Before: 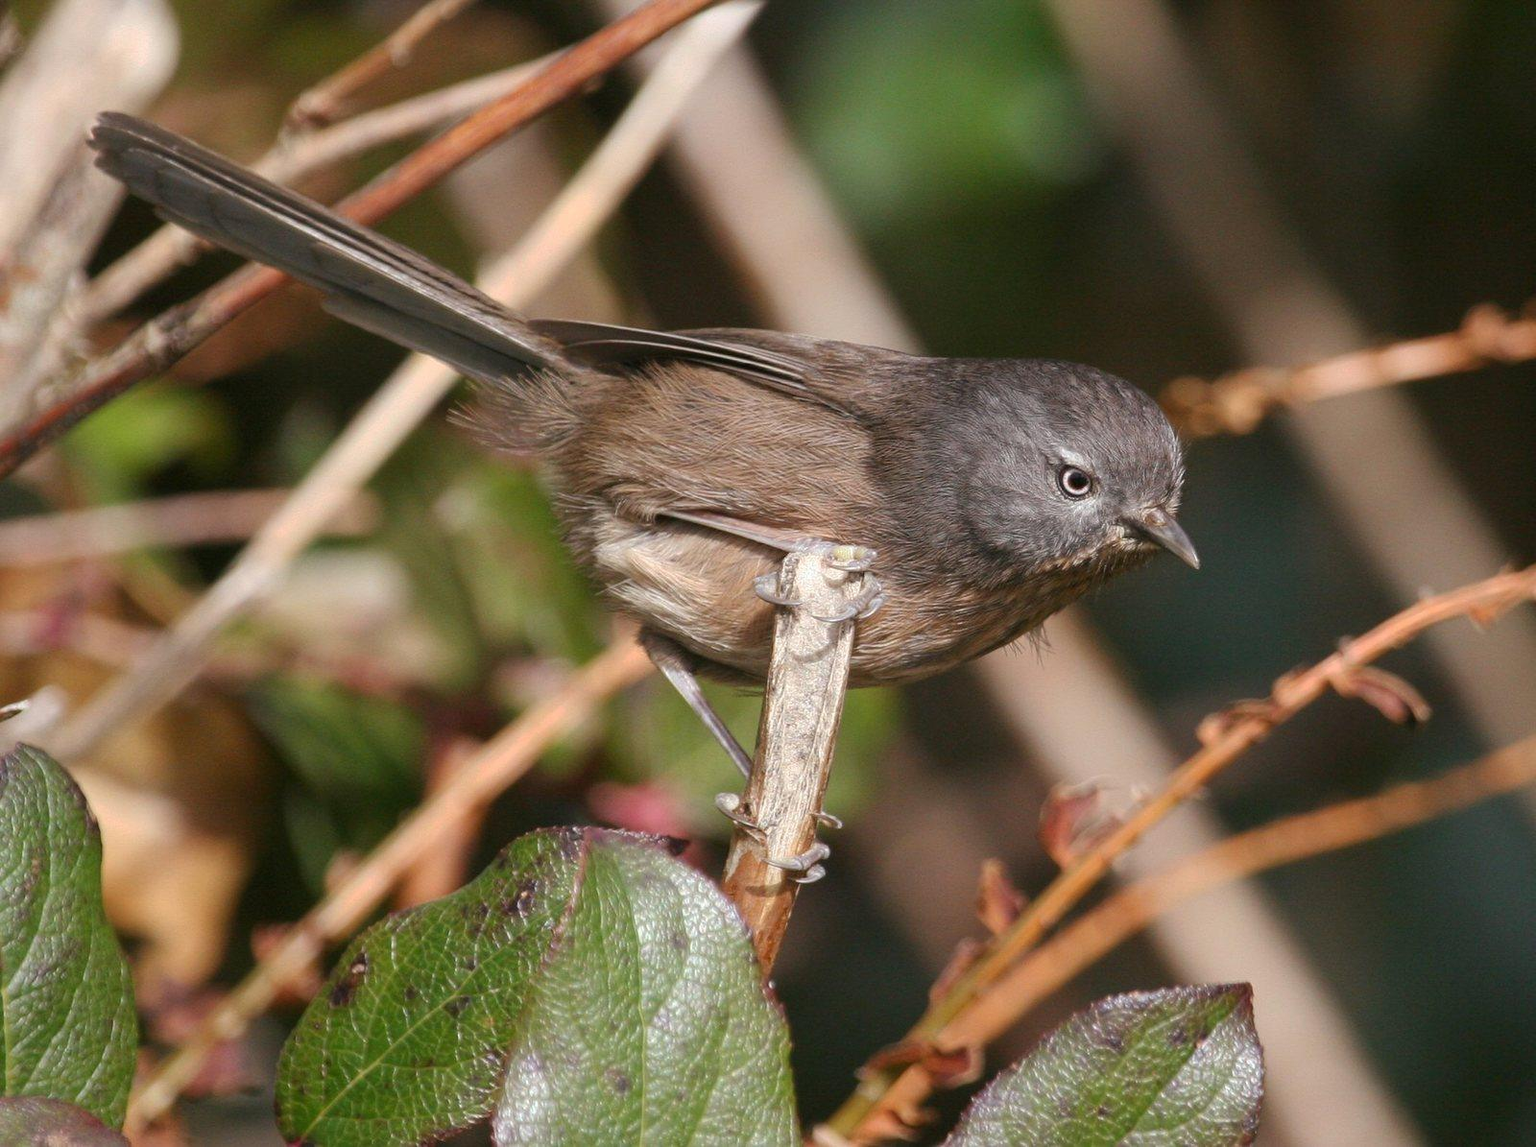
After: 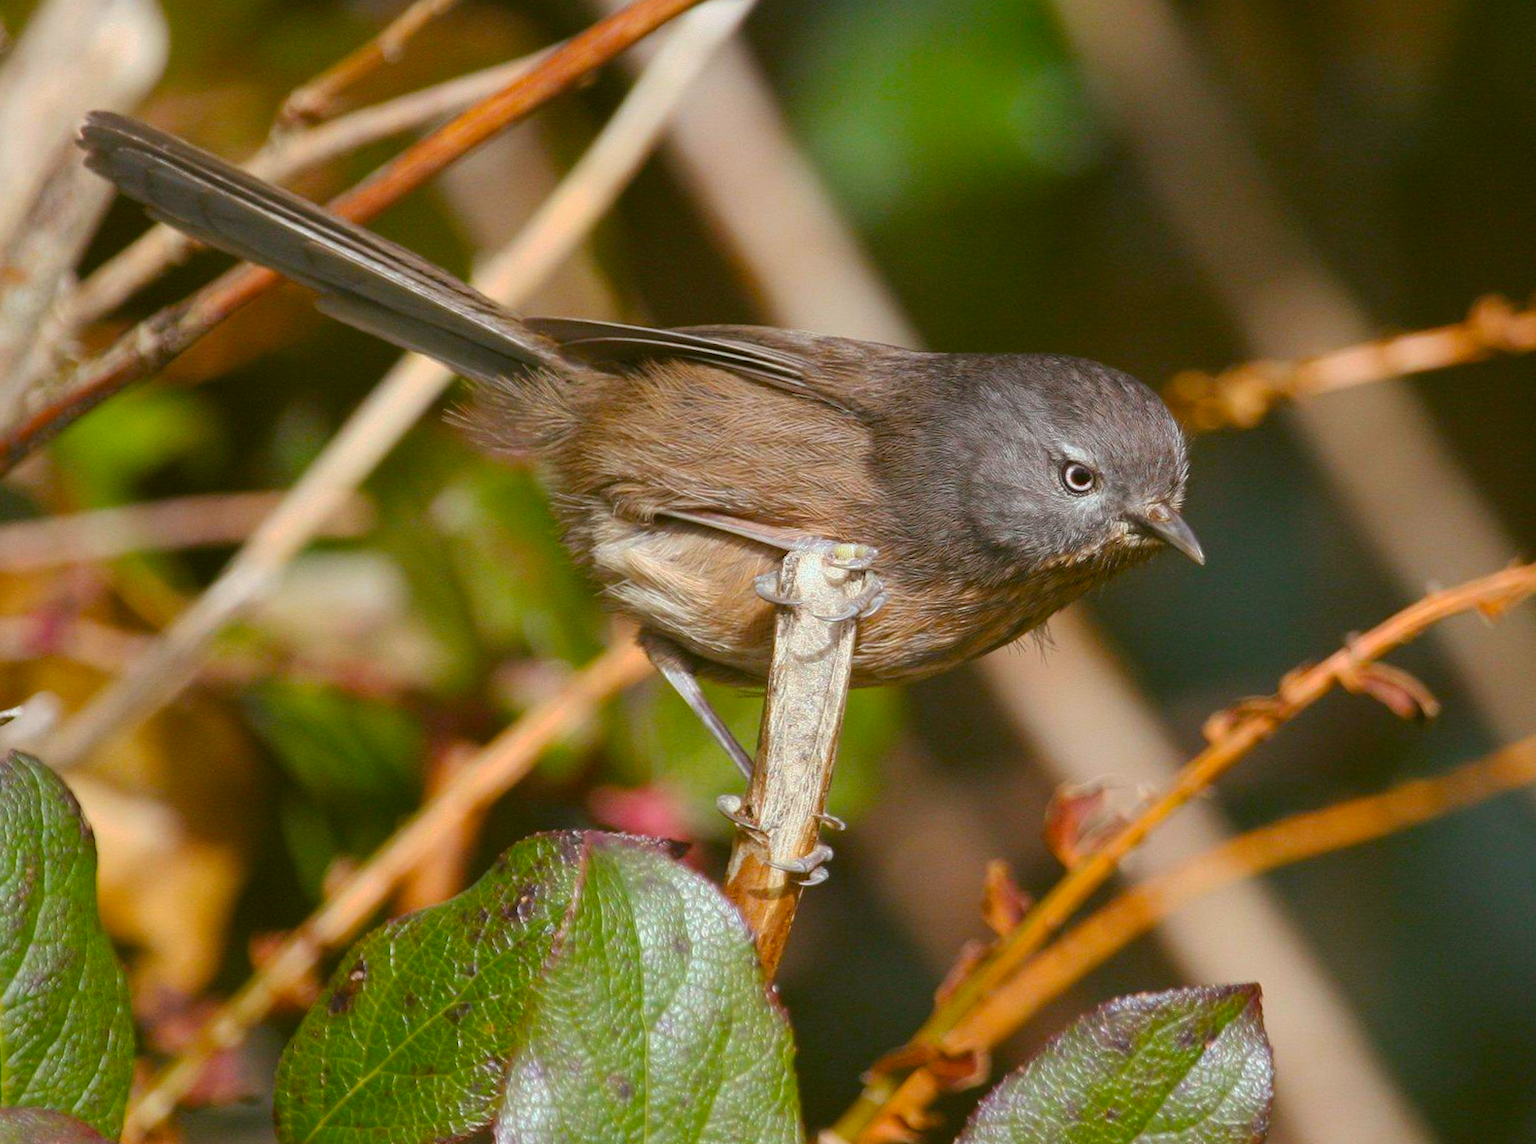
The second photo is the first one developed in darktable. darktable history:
shadows and highlights: radius 125.46, shadows 21.19, highlights -21.19, low approximation 0.01
color balance rgb: linear chroma grading › global chroma 15%, perceptual saturation grading › global saturation 30%
rotate and perspective: rotation -0.45°, automatic cropping original format, crop left 0.008, crop right 0.992, crop top 0.012, crop bottom 0.988
color balance: lift [1.004, 1.002, 1.002, 0.998], gamma [1, 1.007, 1.002, 0.993], gain [1, 0.977, 1.013, 1.023], contrast -3.64%
